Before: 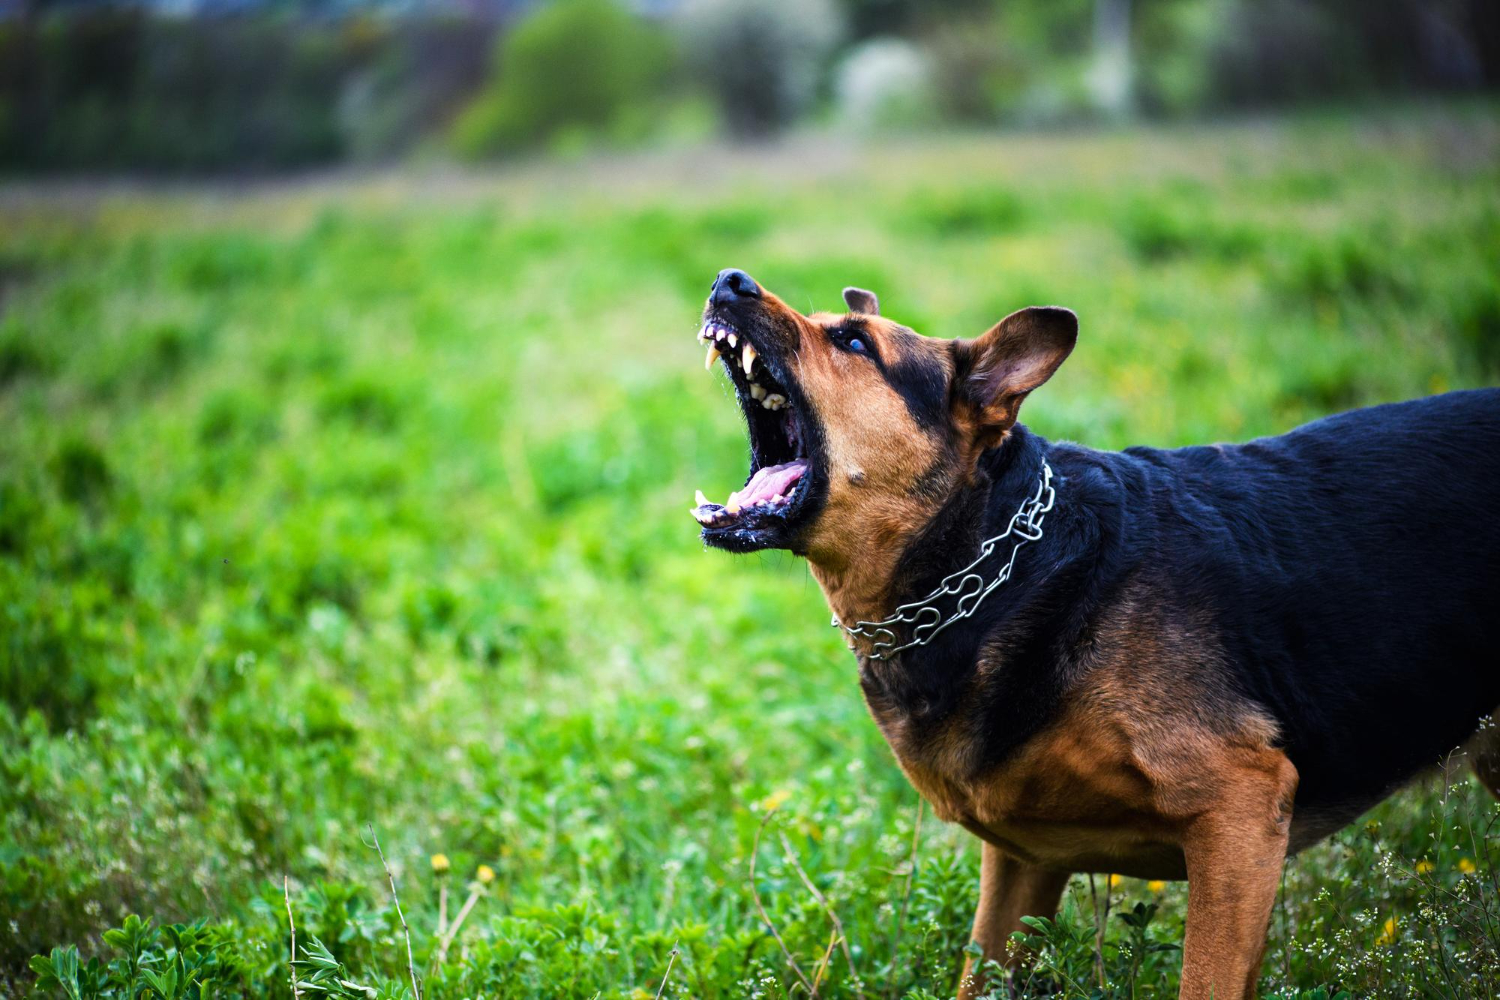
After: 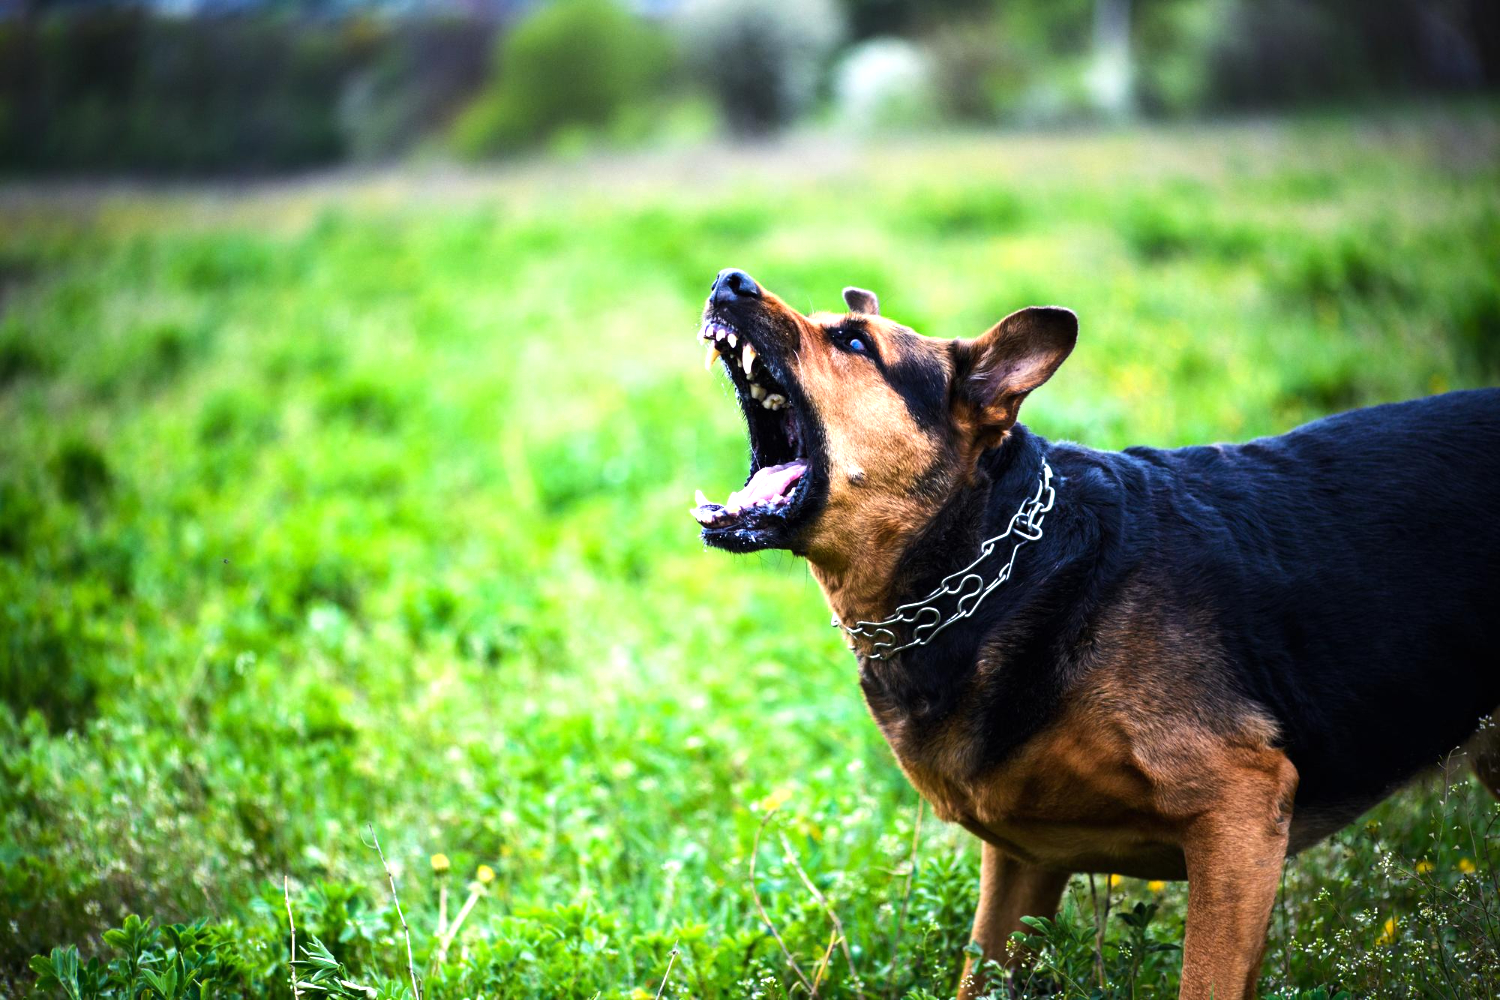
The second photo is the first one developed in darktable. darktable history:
tone equalizer: -8 EV 0.001 EV, -7 EV -0.002 EV, -6 EV 0.002 EV, -5 EV -0.03 EV, -4 EV -0.116 EV, -3 EV -0.169 EV, -2 EV 0.24 EV, -1 EV 0.702 EV, +0 EV 0.493 EV
